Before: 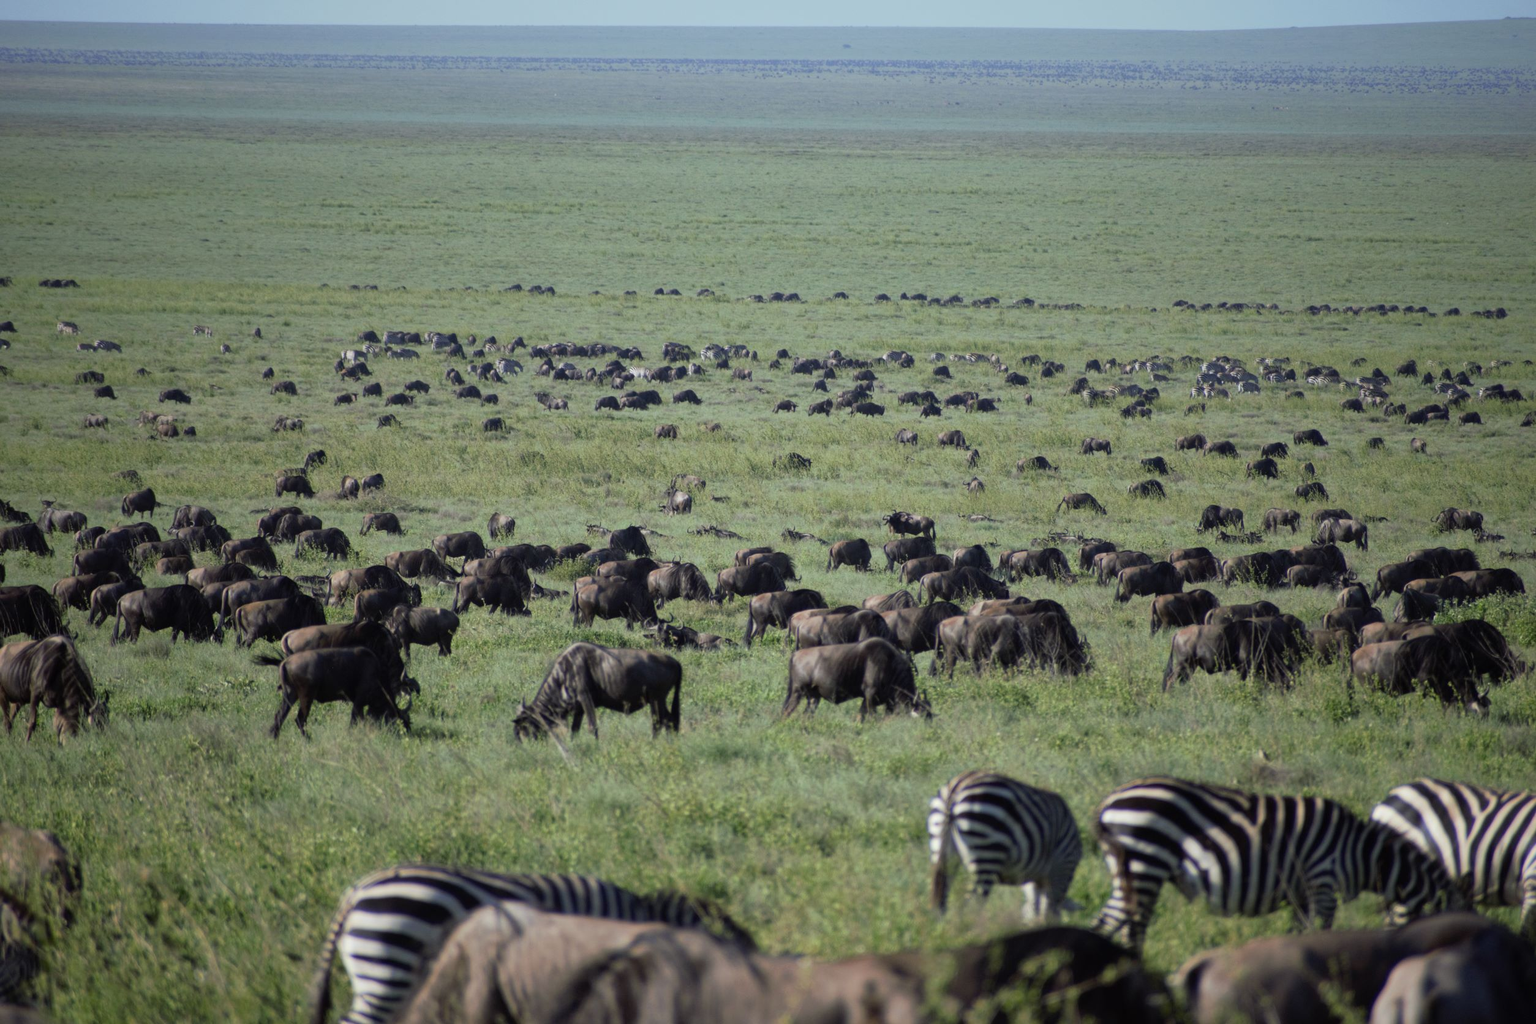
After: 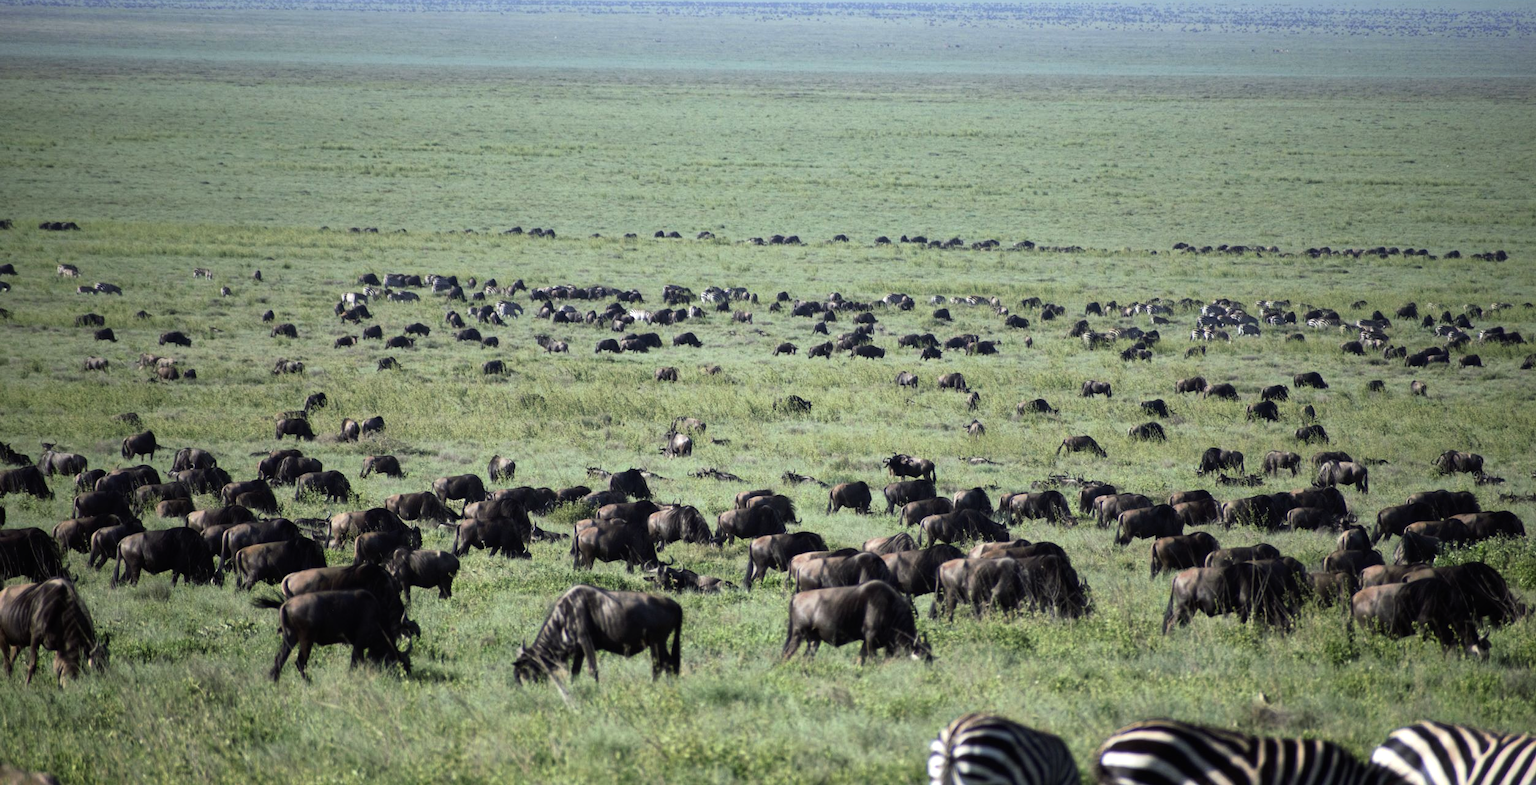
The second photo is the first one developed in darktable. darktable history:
crop: top 5.667%, bottom 17.637%
tone equalizer: -8 EV -0.75 EV, -7 EV -0.7 EV, -6 EV -0.6 EV, -5 EV -0.4 EV, -3 EV 0.4 EV, -2 EV 0.6 EV, -1 EV 0.7 EV, +0 EV 0.75 EV, edges refinement/feathering 500, mask exposure compensation -1.57 EV, preserve details no
